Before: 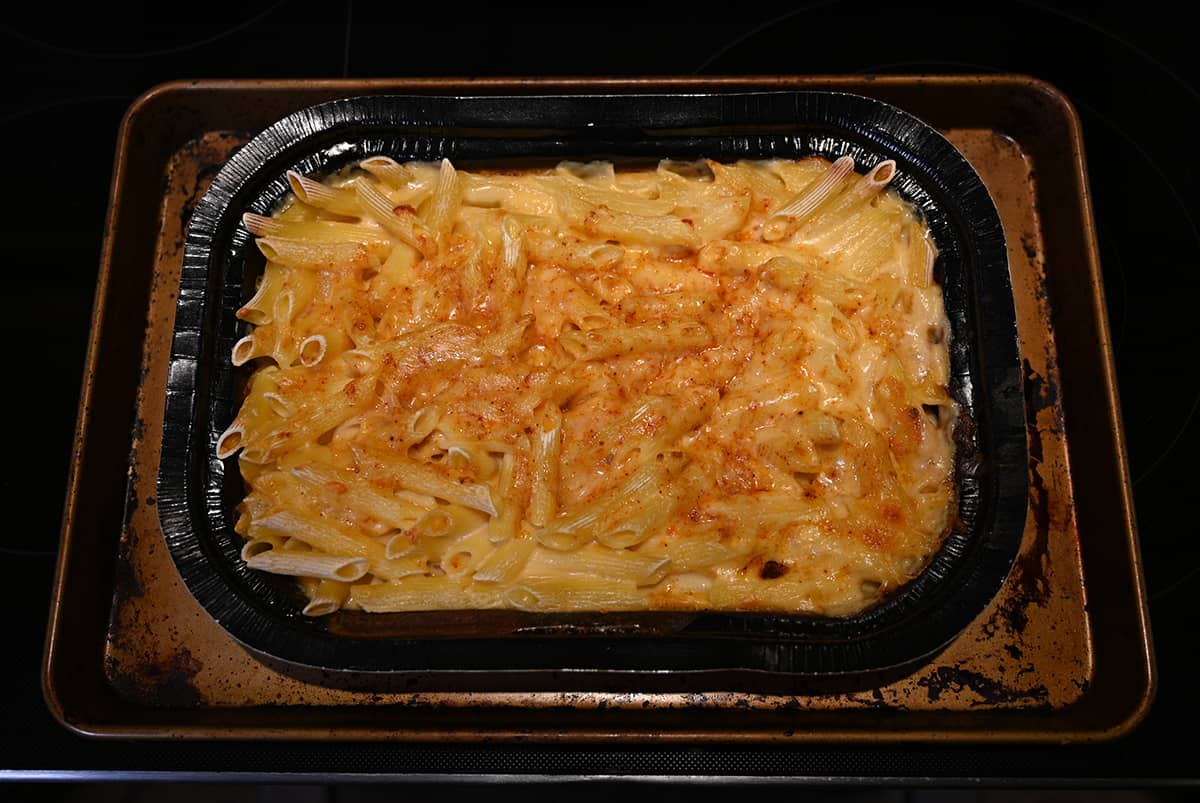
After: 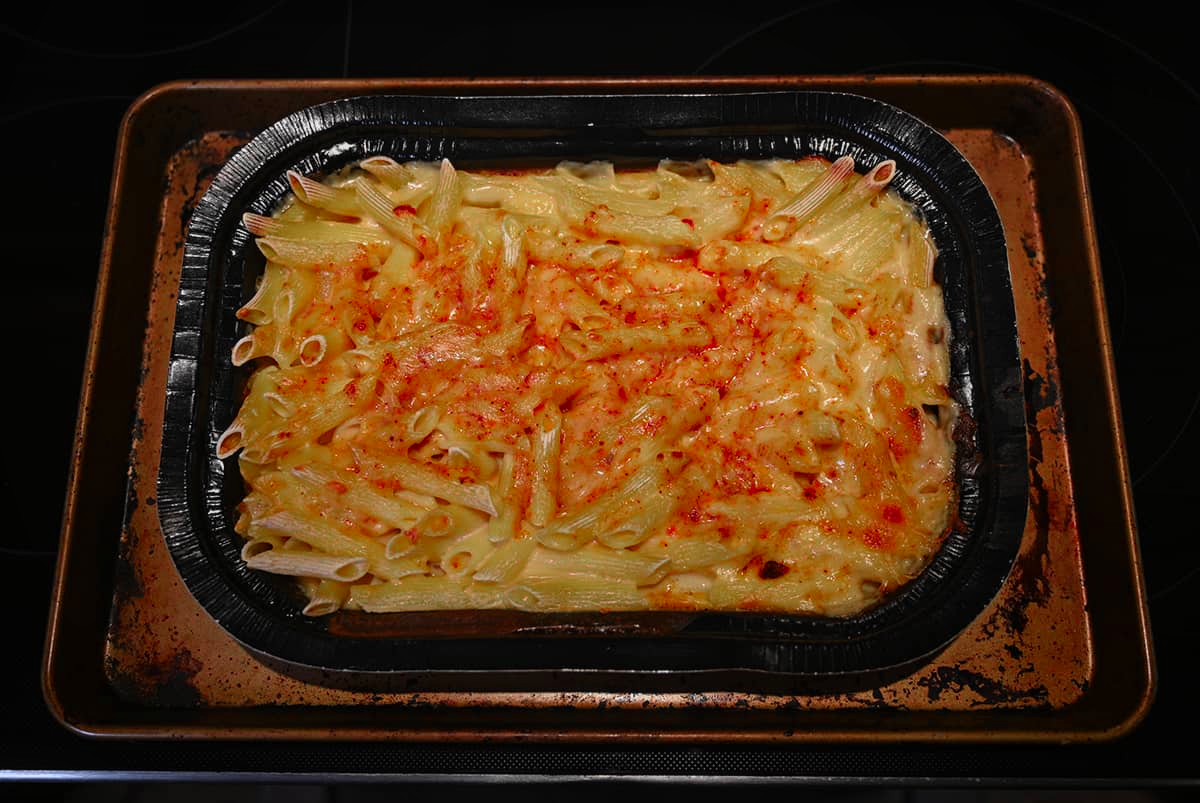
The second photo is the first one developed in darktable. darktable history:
local contrast: detail 110%
color zones: curves: ch0 [(0, 0.466) (0.128, 0.466) (0.25, 0.5) (0.375, 0.456) (0.5, 0.5) (0.625, 0.5) (0.737, 0.652) (0.875, 0.5)]; ch1 [(0, 0.603) (0.125, 0.618) (0.261, 0.348) (0.372, 0.353) (0.497, 0.363) (0.611, 0.45) (0.731, 0.427) (0.875, 0.518) (0.998, 0.652)]; ch2 [(0, 0.559) (0.125, 0.451) (0.253, 0.564) (0.37, 0.578) (0.5, 0.466) (0.625, 0.471) (0.731, 0.471) (0.88, 0.485)]
